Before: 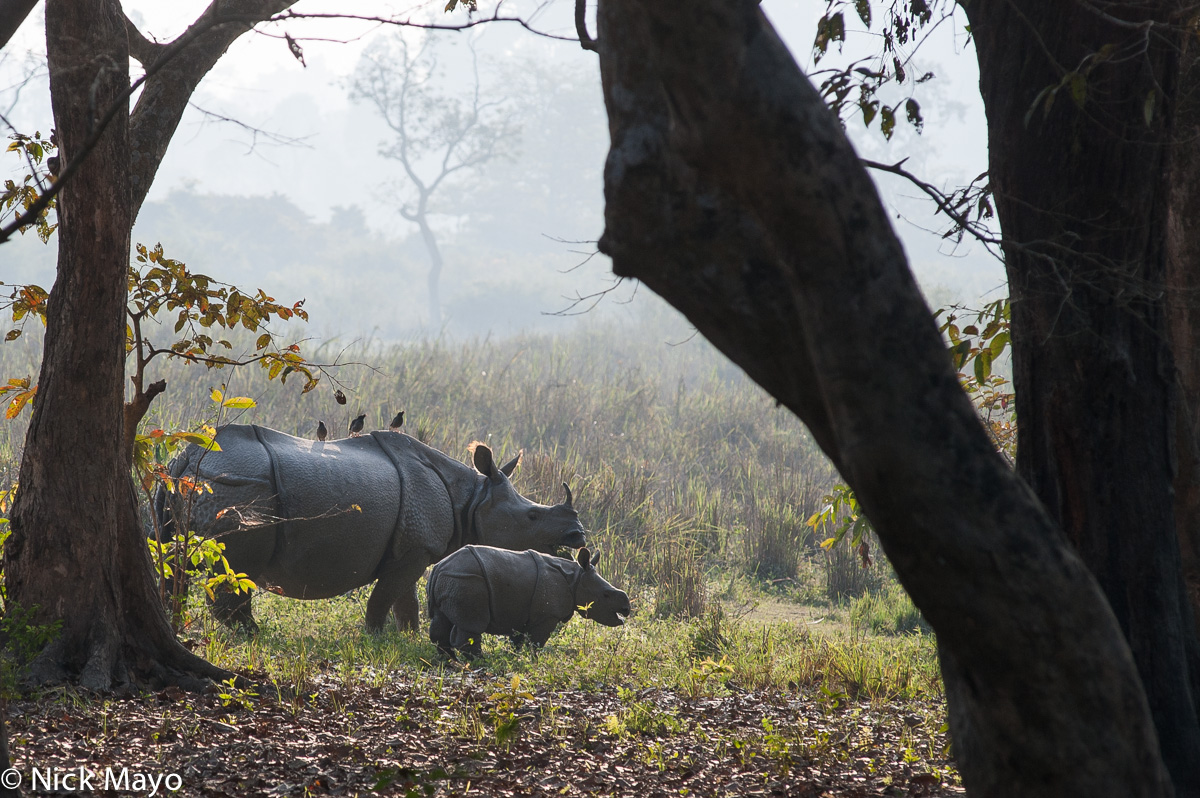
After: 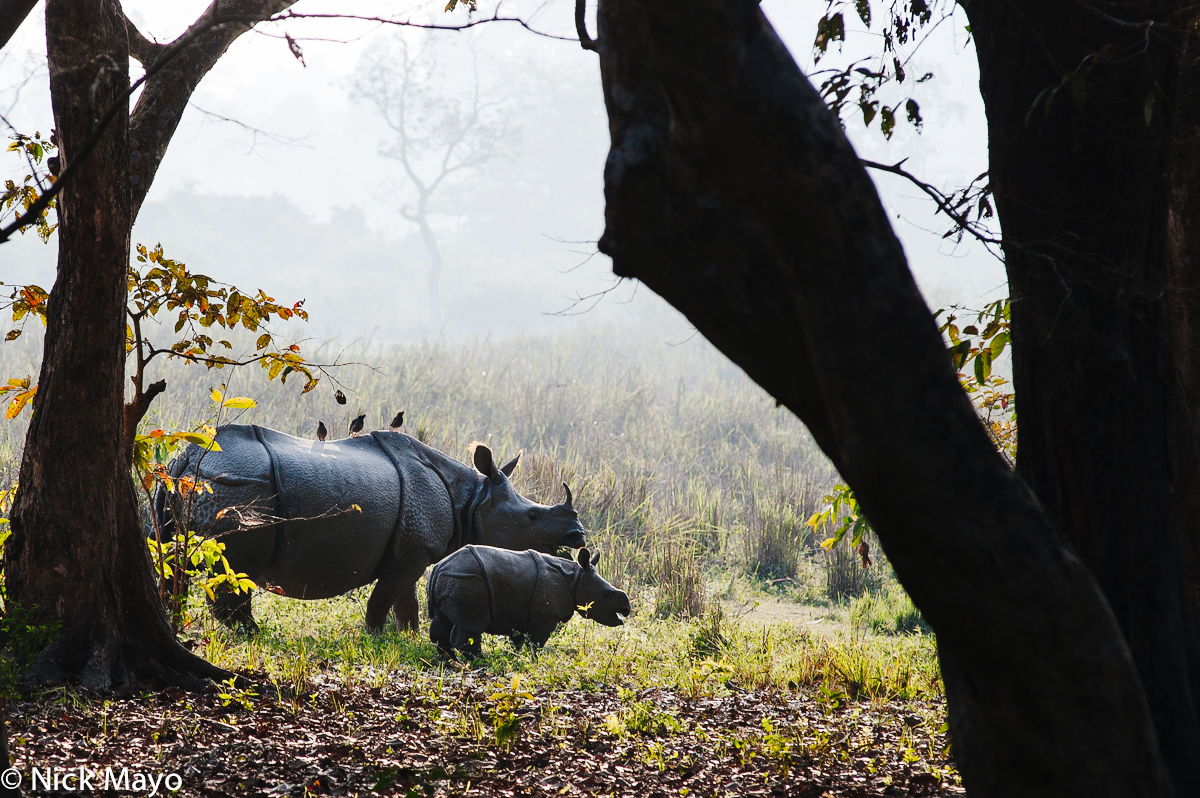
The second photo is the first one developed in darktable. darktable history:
tone curve: curves: ch0 [(0, 0) (0.003, 0.003) (0.011, 0.009) (0.025, 0.018) (0.044, 0.027) (0.069, 0.034) (0.1, 0.043) (0.136, 0.056) (0.177, 0.084) (0.224, 0.138) (0.277, 0.203) (0.335, 0.329) (0.399, 0.451) (0.468, 0.572) (0.543, 0.671) (0.623, 0.754) (0.709, 0.821) (0.801, 0.88) (0.898, 0.938) (1, 1)], preserve colors none
